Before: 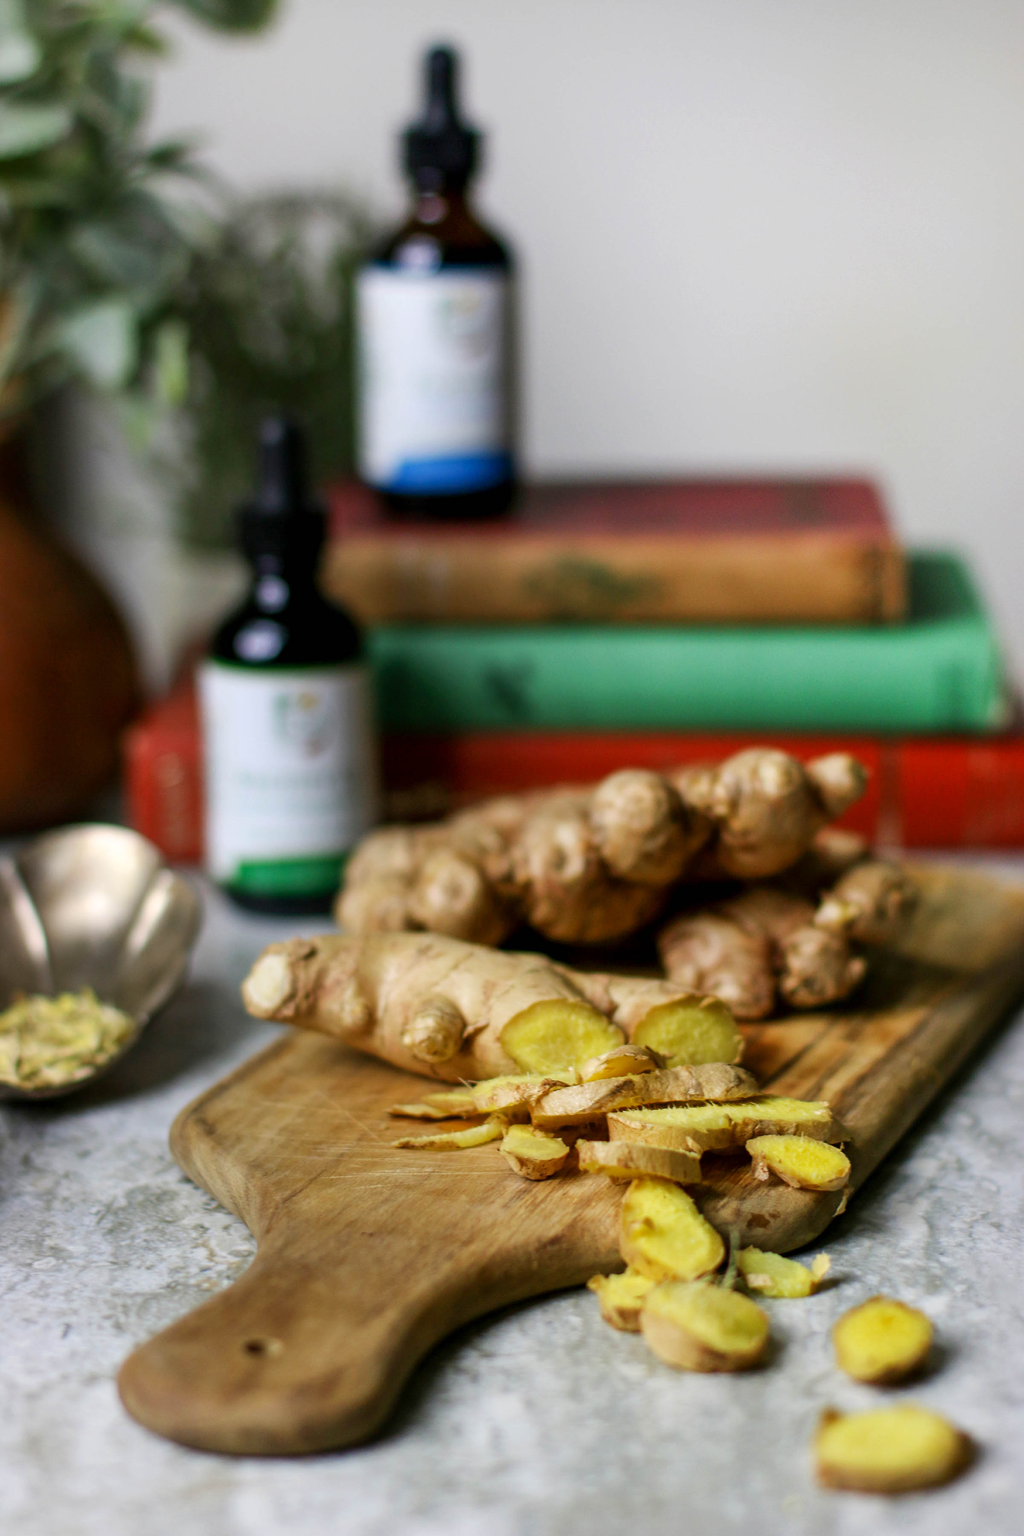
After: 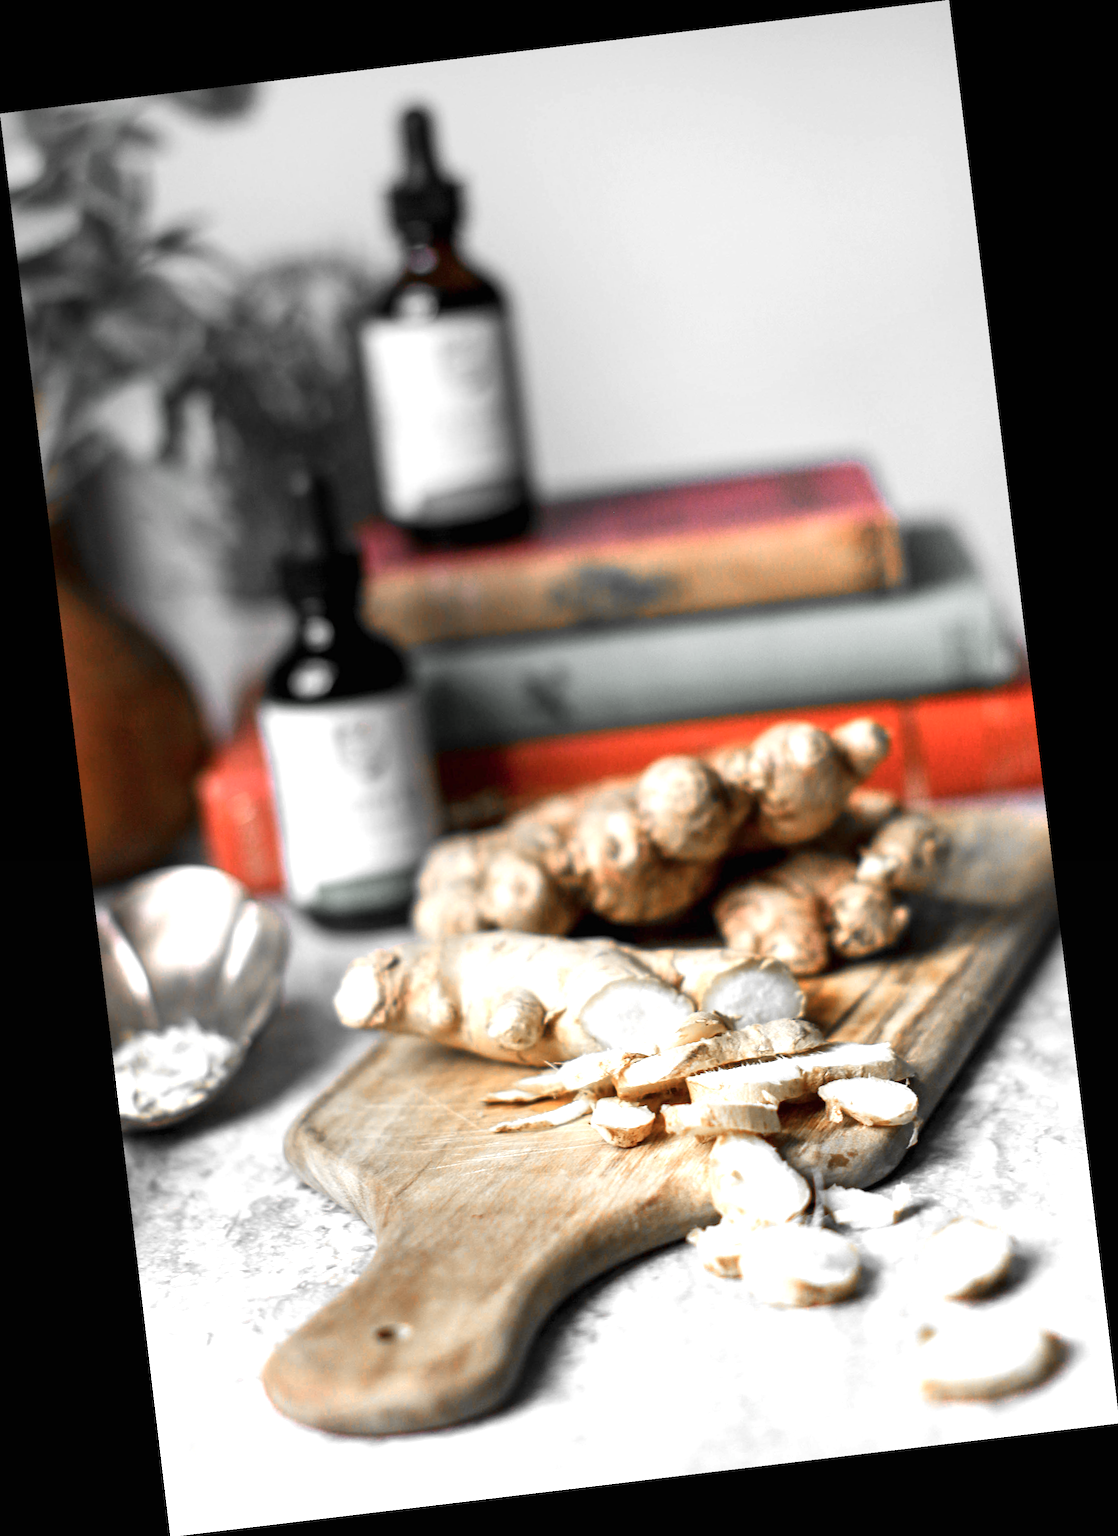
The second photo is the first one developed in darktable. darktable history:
exposure: black level correction 0, exposure 1.2 EV, compensate exposure bias true, compensate highlight preservation false
color zones: curves: ch0 [(0, 0.65) (0.096, 0.644) (0.221, 0.539) (0.429, 0.5) (0.571, 0.5) (0.714, 0.5) (0.857, 0.5) (1, 0.65)]; ch1 [(0, 0.5) (0.143, 0.5) (0.257, -0.002) (0.429, 0.04) (0.571, -0.001) (0.714, -0.015) (0.857, 0.024) (1, 0.5)]
graduated density: hue 238.83°, saturation 50%
rotate and perspective: rotation -6.83°, automatic cropping off
